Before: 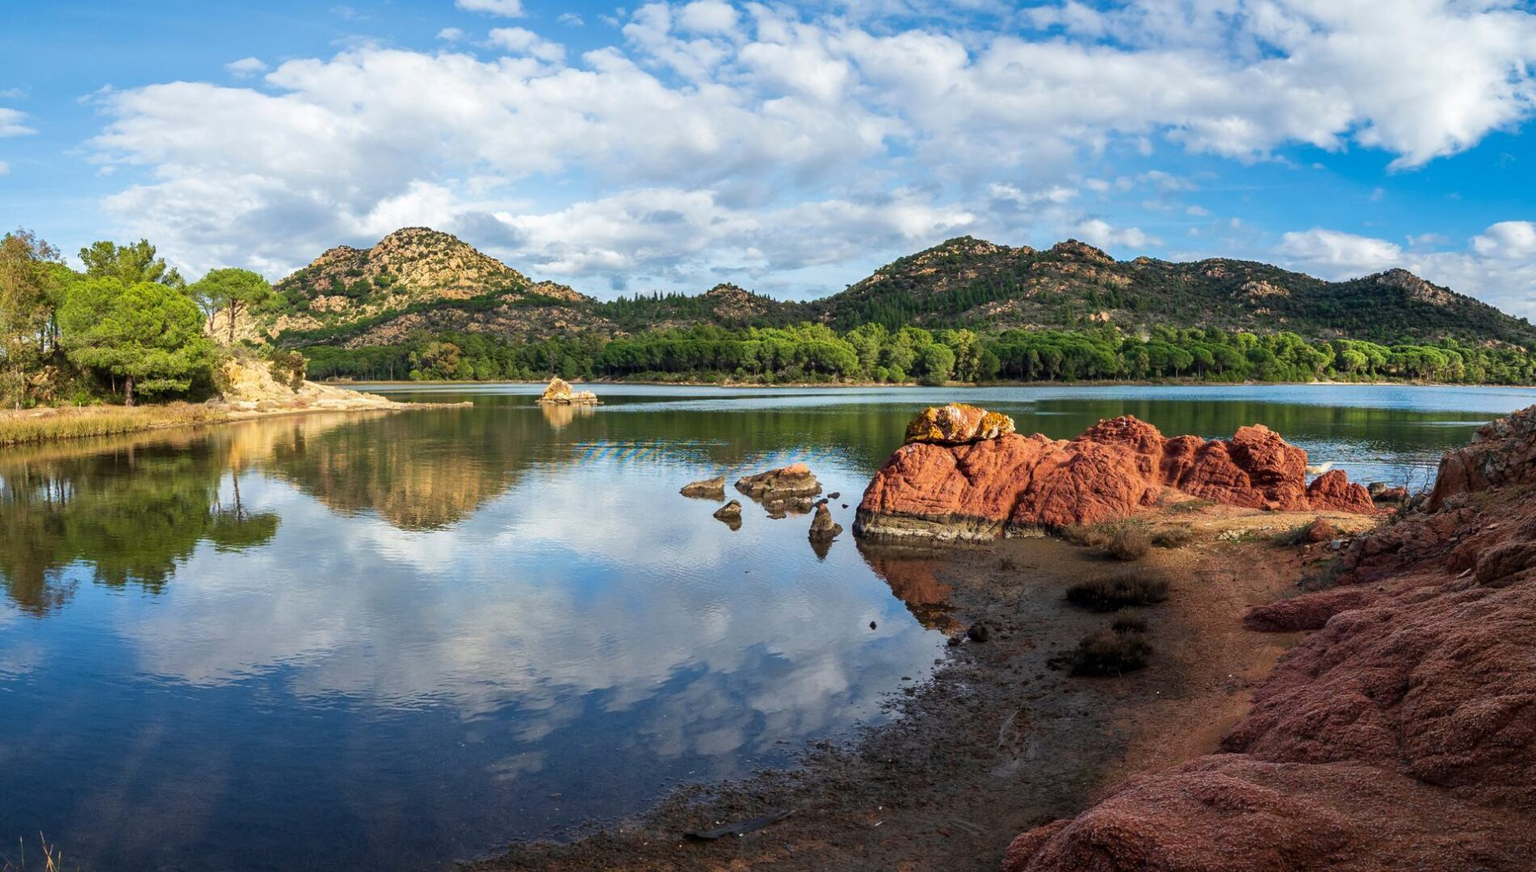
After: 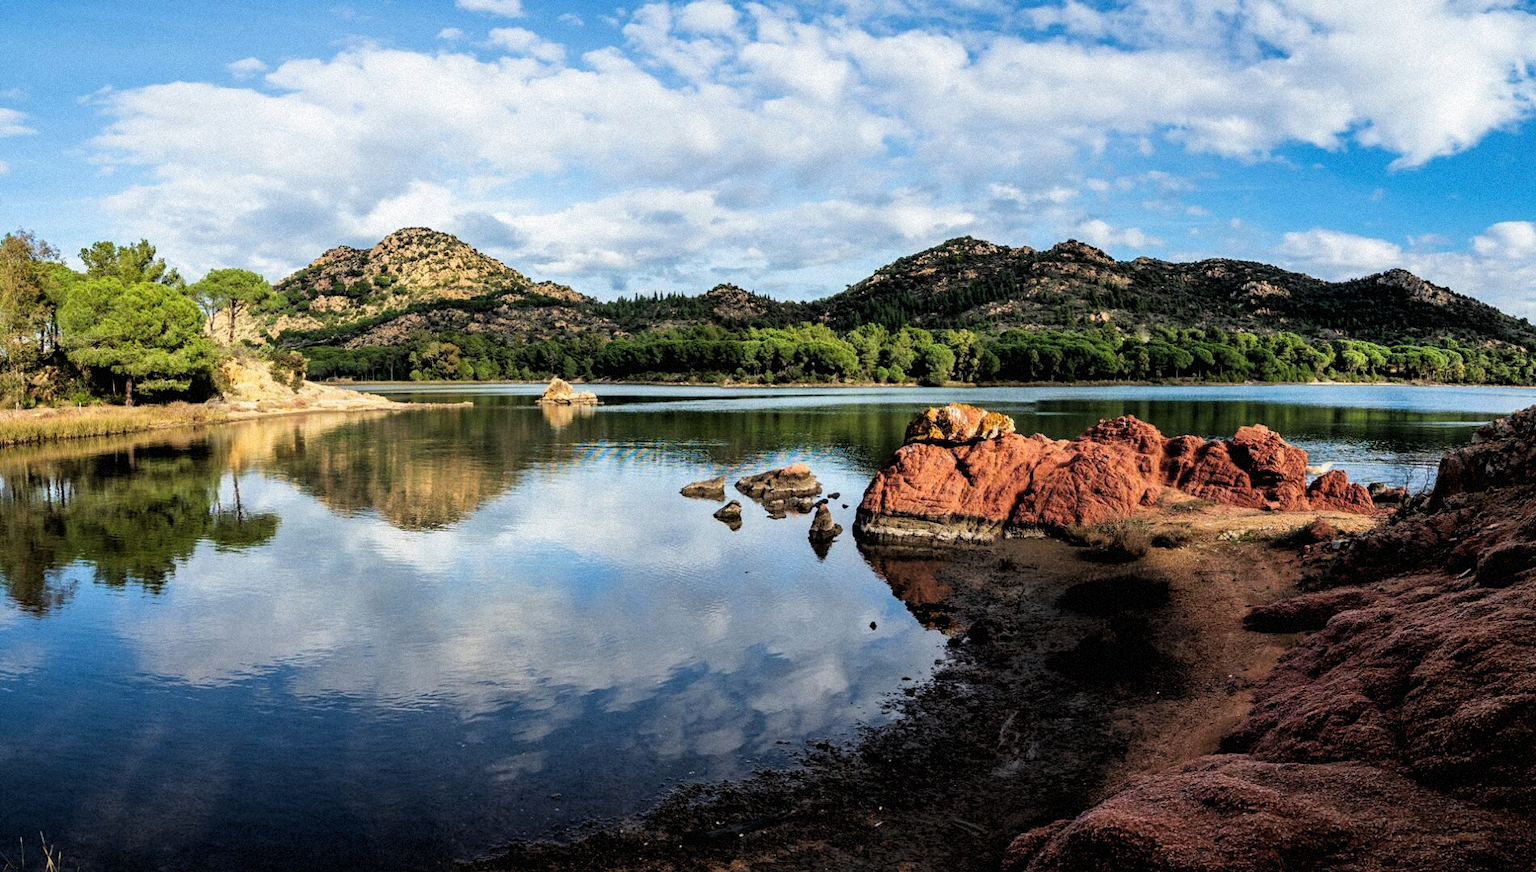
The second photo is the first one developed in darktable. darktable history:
filmic rgb: black relative exposure -3.72 EV, white relative exposure 2.77 EV, dynamic range scaling -5.32%, hardness 3.03
grain: mid-tones bias 0%
